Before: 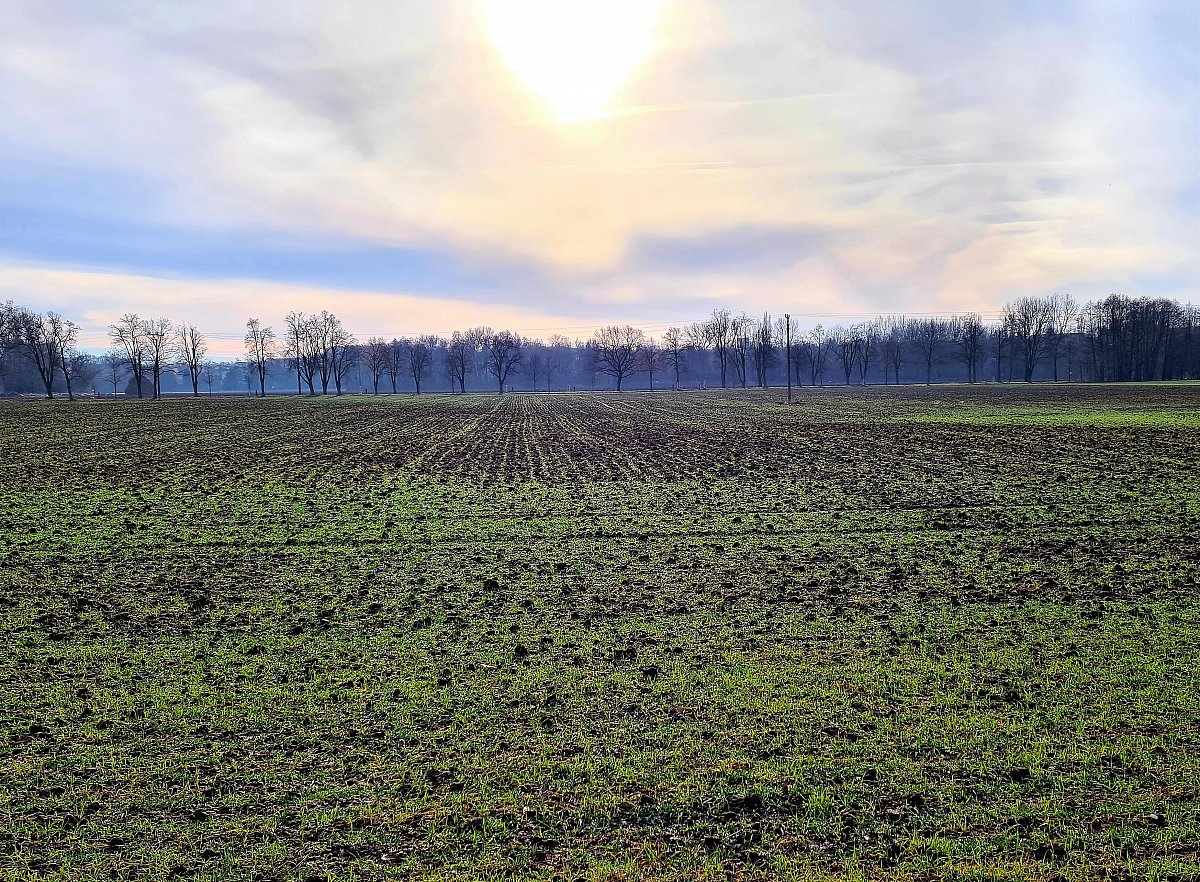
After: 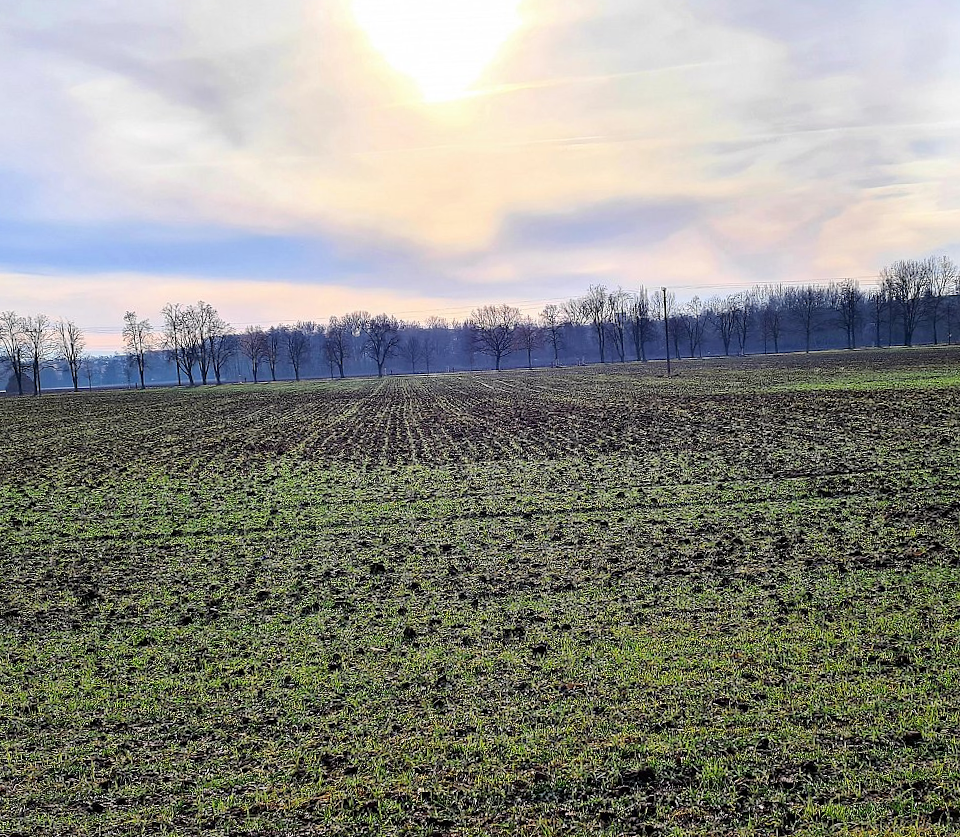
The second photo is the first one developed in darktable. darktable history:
rotate and perspective: rotation -2.12°, lens shift (vertical) 0.009, lens shift (horizontal) -0.008, automatic cropping original format, crop left 0.036, crop right 0.964, crop top 0.05, crop bottom 0.959
crop: left 8.026%, right 7.374%
